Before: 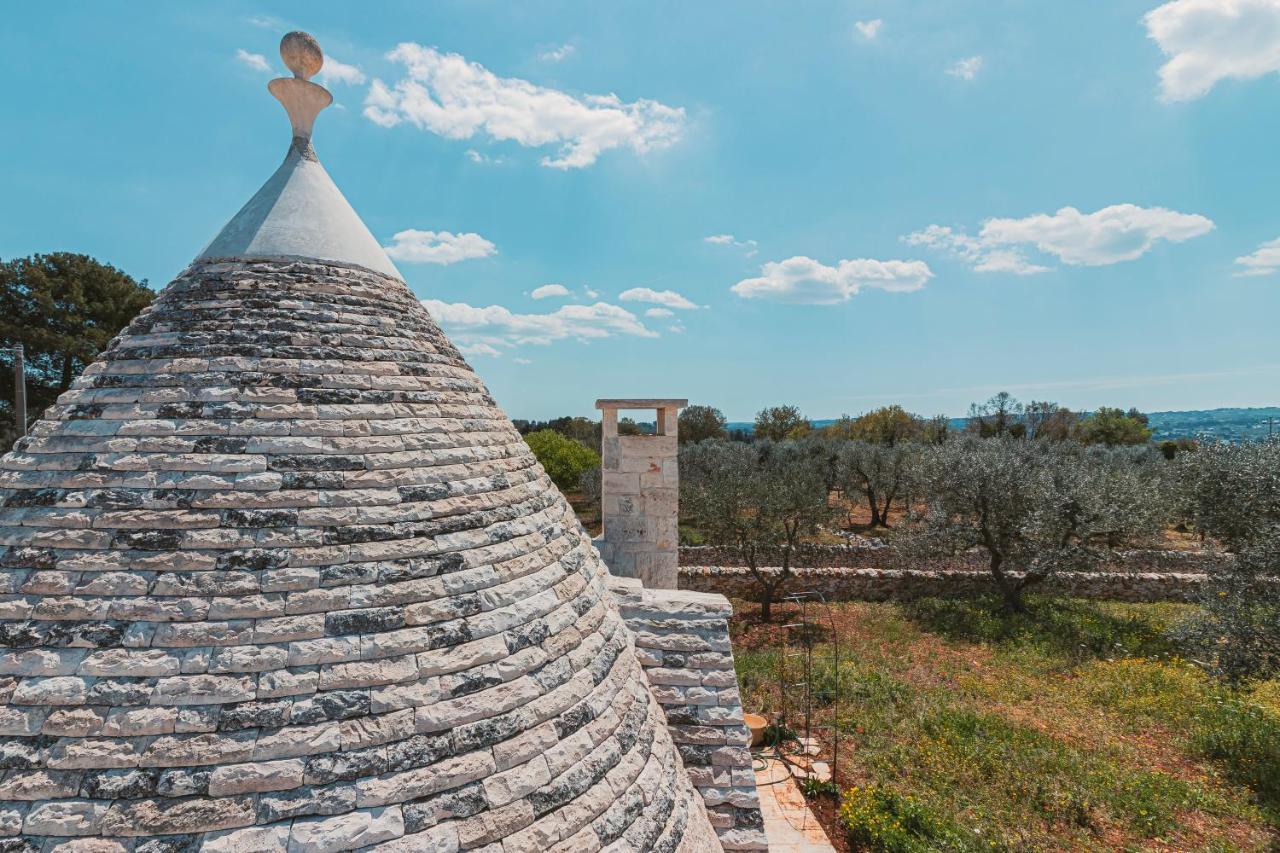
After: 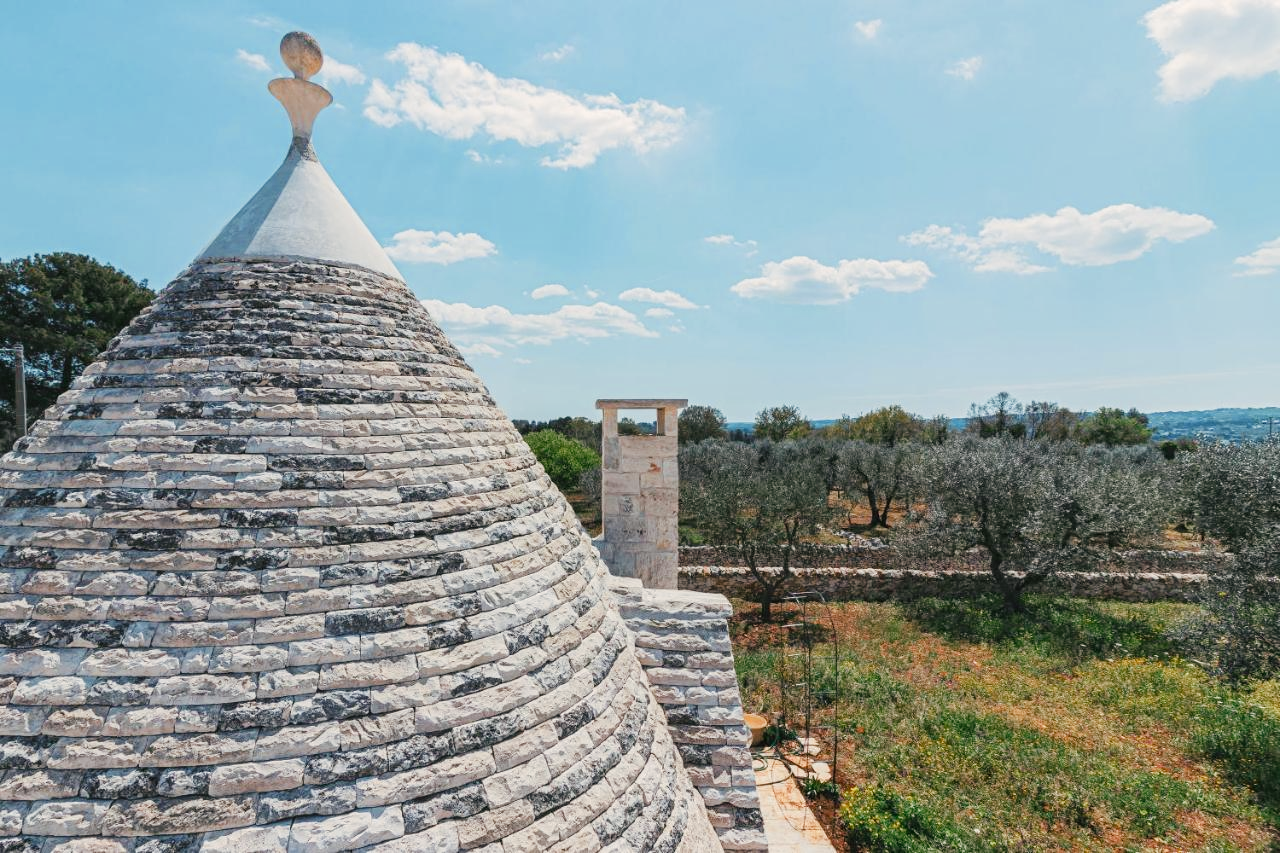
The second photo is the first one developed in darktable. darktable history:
tone curve: curves: ch0 [(0, 0) (0.003, 0.003) (0.011, 0.011) (0.025, 0.025) (0.044, 0.044) (0.069, 0.069) (0.1, 0.099) (0.136, 0.135) (0.177, 0.177) (0.224, 0.224) (0.277, 0.276) (0.335, 0.334) (0.399, 0.397) (0.468, 0.466) (0.543, 0.541) (0.623, 0.621) (0.709, 0.708) (0.801, 0.8) (0.898, 0.897) (1, 1)], preserve colors none
color look up table: target L [96.44, 97.3, 95.05, 94.81, 93.52, 91.33, 92.34, 77.79, 67.18, 65.08, 61.24, 44.3, 27.56, 200, 87.86, 85.73, 81.46, 75.08, 77.79, 73.07, 66.26, 55.79, 58.33, 50.93, 47.53, 43.72, 43.74, 33.35, 4.109, 0.258, 89.64, 71.58, 66.34, 62.27, 59.3, 57.87, 53.36, 47.55, 39.57, 32.79, 23.91, 16.52, 7.197, 96.07, 94.78, 82.65, 71.45, 52.56, 18.41], target a [-14.18, -4.685, -6.871, -19.89, -24.62, -42.63, -19.34, -34.85, -21.86, -56.21, -19.33, -40.39, -30.25, 0, -0.569, 6.732, 19.45, 33.76, 3.504, 30.46, 54.58, 74.21, 1.239, 76.5, 19.91, 48.11, 7.451, 49.39, 0.293, -0.104, 16.48, 46.1, 11.53, 75.95, 31.06, 12.08, 60.02, 60.25, 46.43, 65.49, 13.72, 34.08, 22.39, -0.359, -20.23, -24.17, -6.534, -12.75, -14.98], target b [32.16, 2.045, 23.38, 16.03, 9.941, 22.26, 4.735, 44.82, -0.773, 35.58, 25.57, 22.22, 30.7, 0, 14.85, 64.34, 37.9, 18.38, 1.829, 67.45, 7.278, 68.99, 57.87, 35.19, 36.95, 51.78, 2.818, 26.07, 4.894, 0.38, -12.08, -39.6, -33.65, -34.37, -13.2, -63.24, -31.78, -2.639, -9.878, -90.05, -41.95, -66.11, -18.65, -2.78, -6.175, -20.89, -42.31, -39.46, -6.608], num patches 49
